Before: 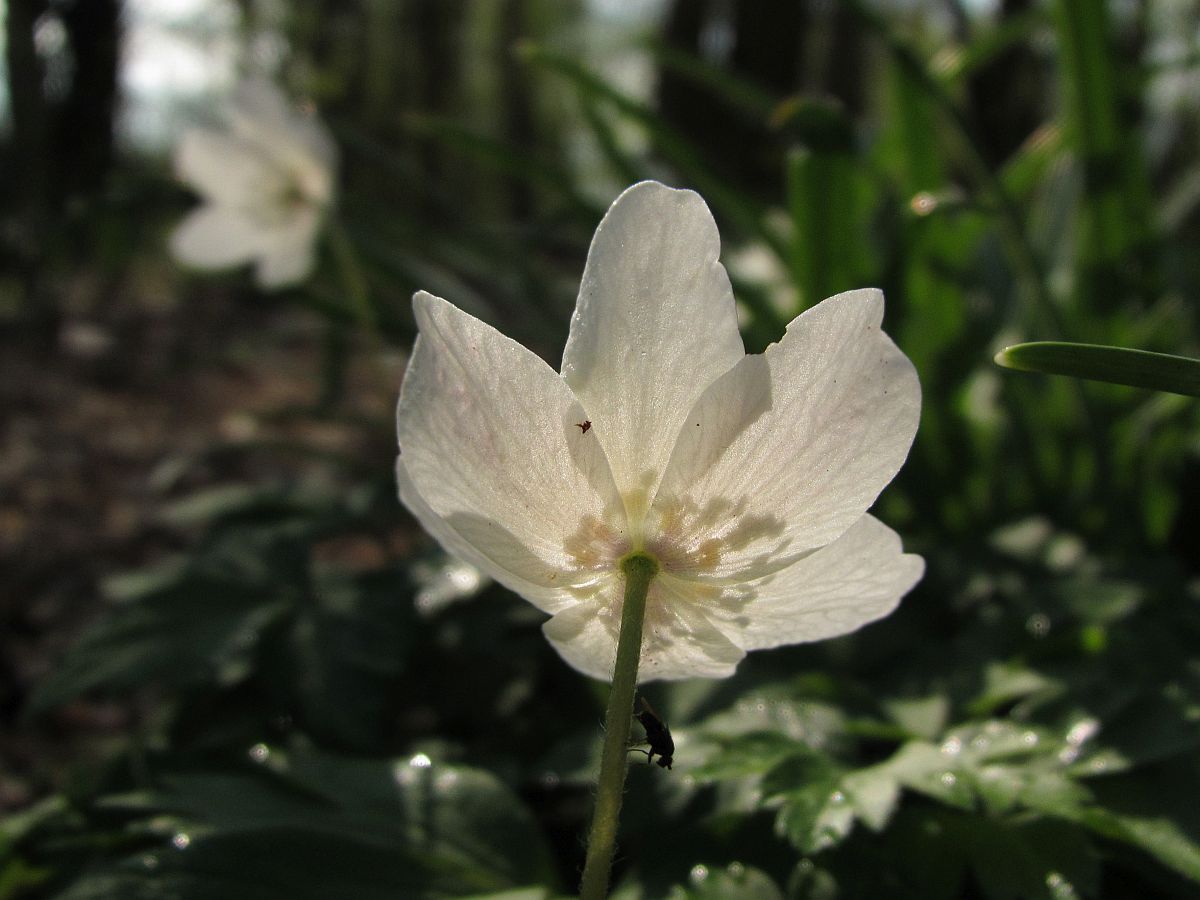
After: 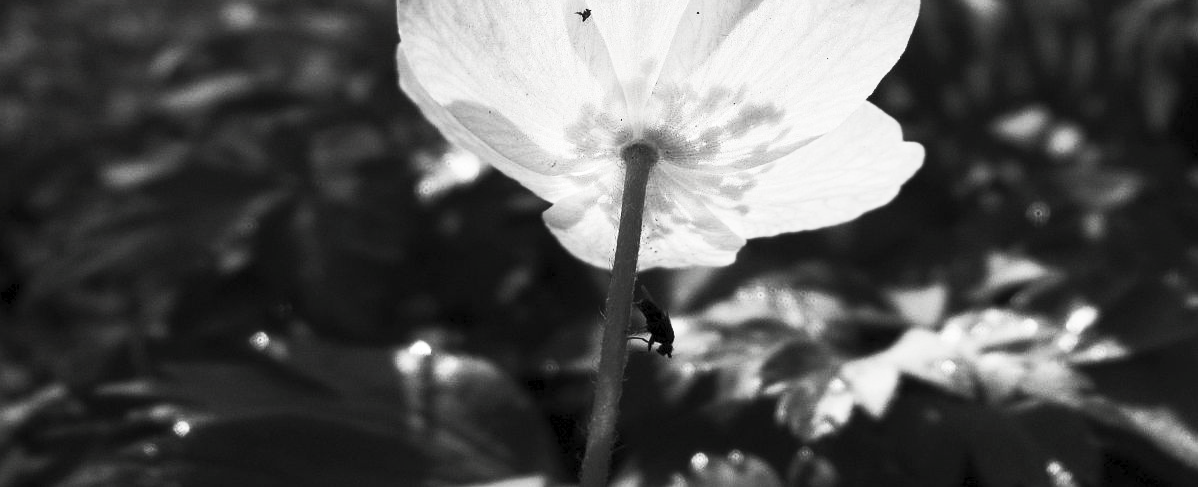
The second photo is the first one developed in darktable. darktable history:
color correction: highlights b* -0.02, saturation 1.79
crop and rotate: top 45.825%, right 0.096%
contrast brightness saturation: contrast 0.519, brightness 0.455, saturation -0.983
exposure: black level correction 0.001, exposure 0.016 EV, compensate highlight preservation false
